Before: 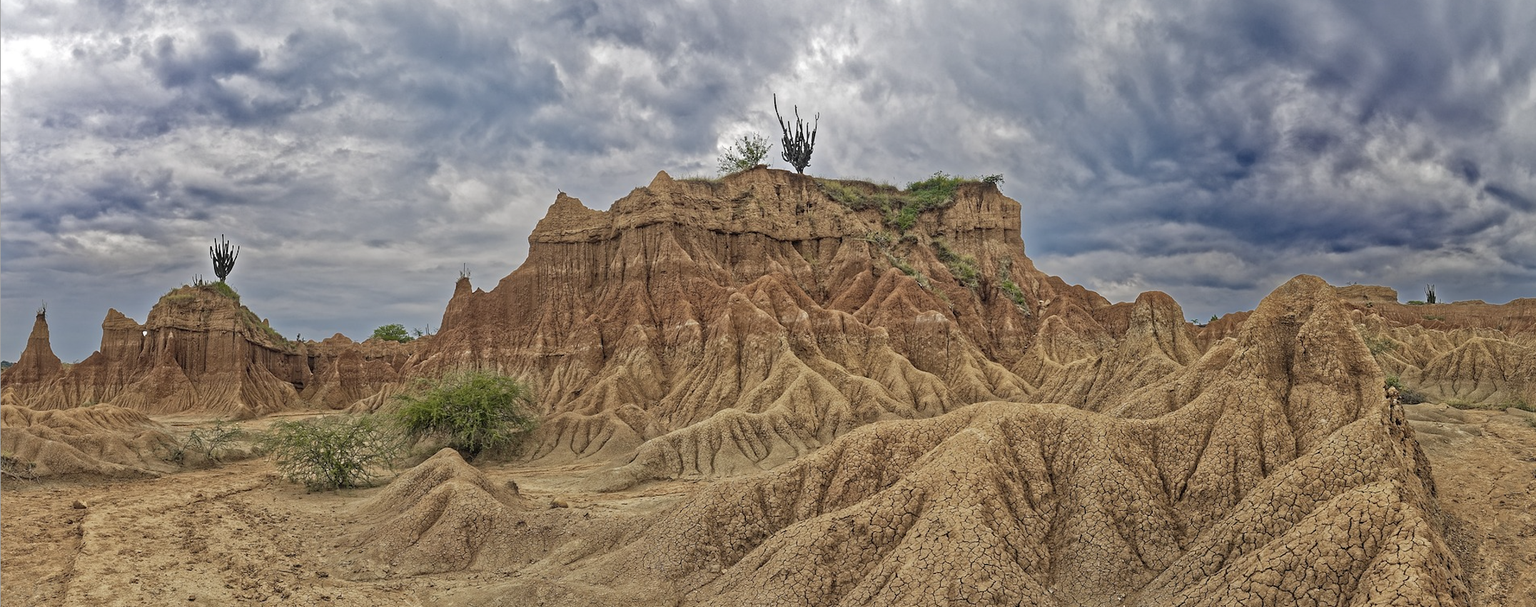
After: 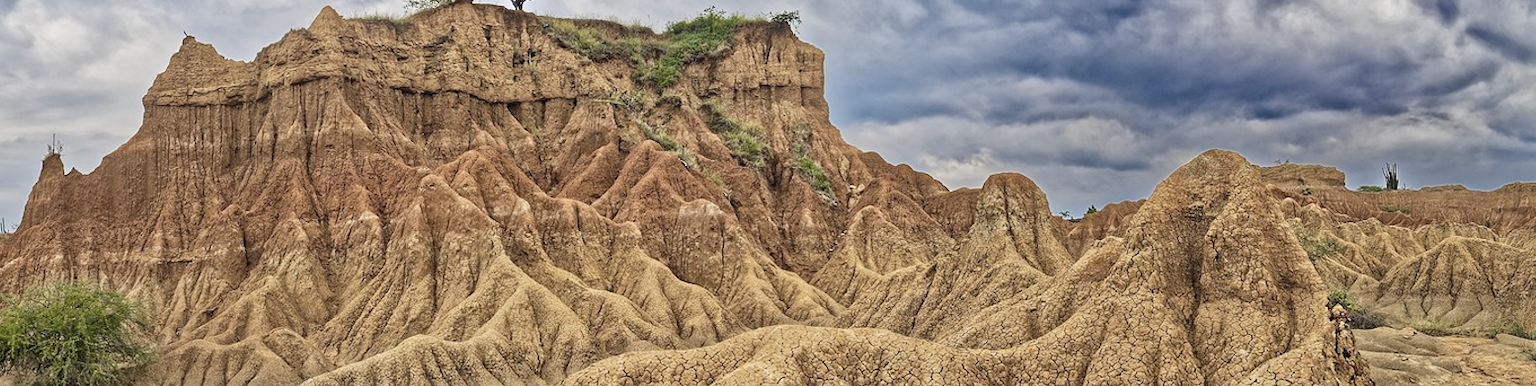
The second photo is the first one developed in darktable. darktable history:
contrast brightness saturation: contrast 0.205, brightness 0.149, saturation 0.135
crop and rotate: left 27.708%, top 27.443%, bottom 26.545%
